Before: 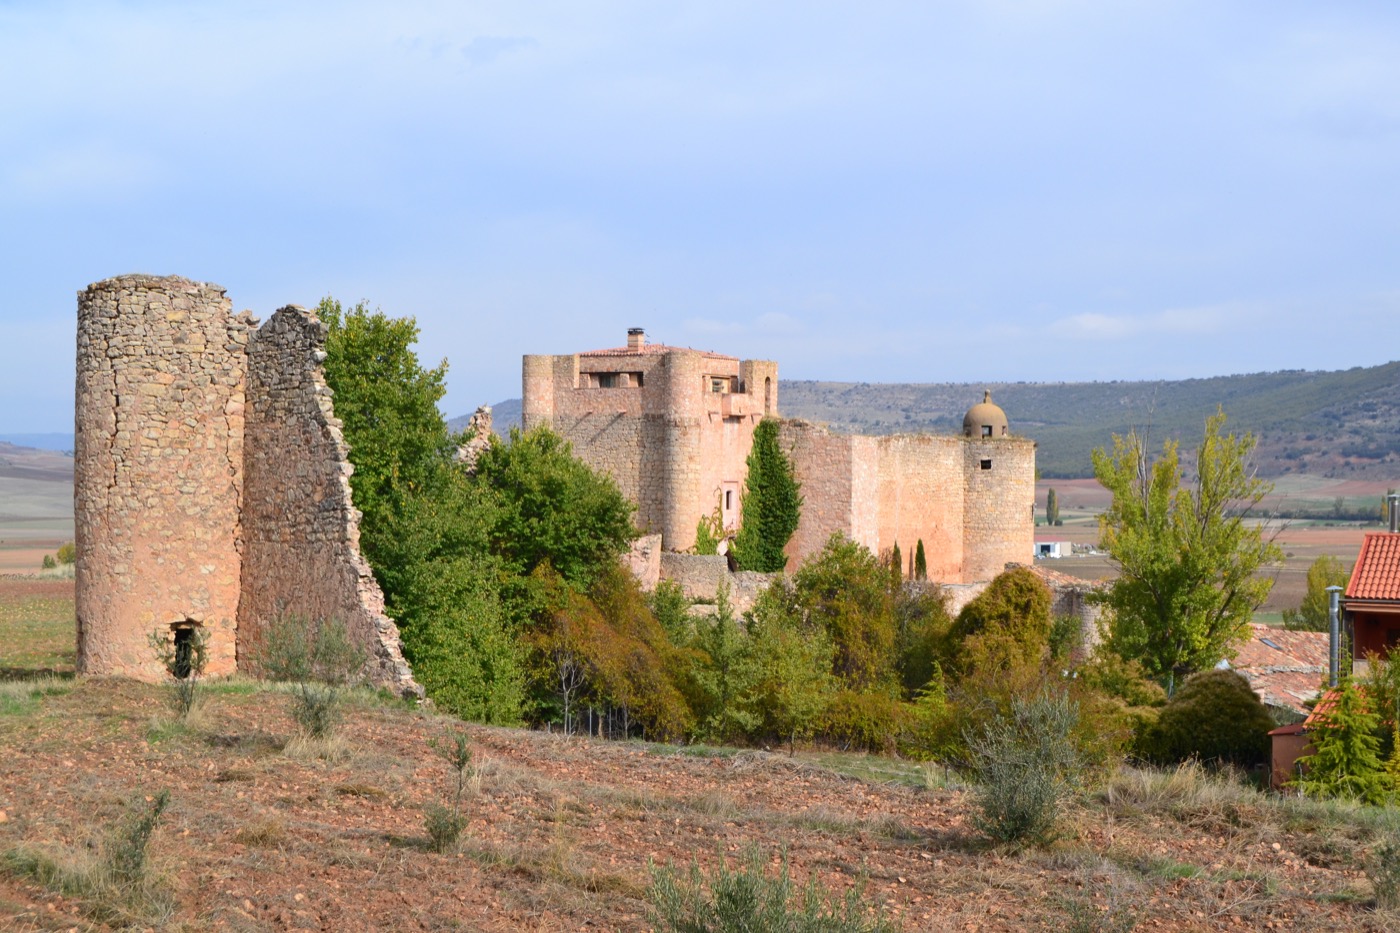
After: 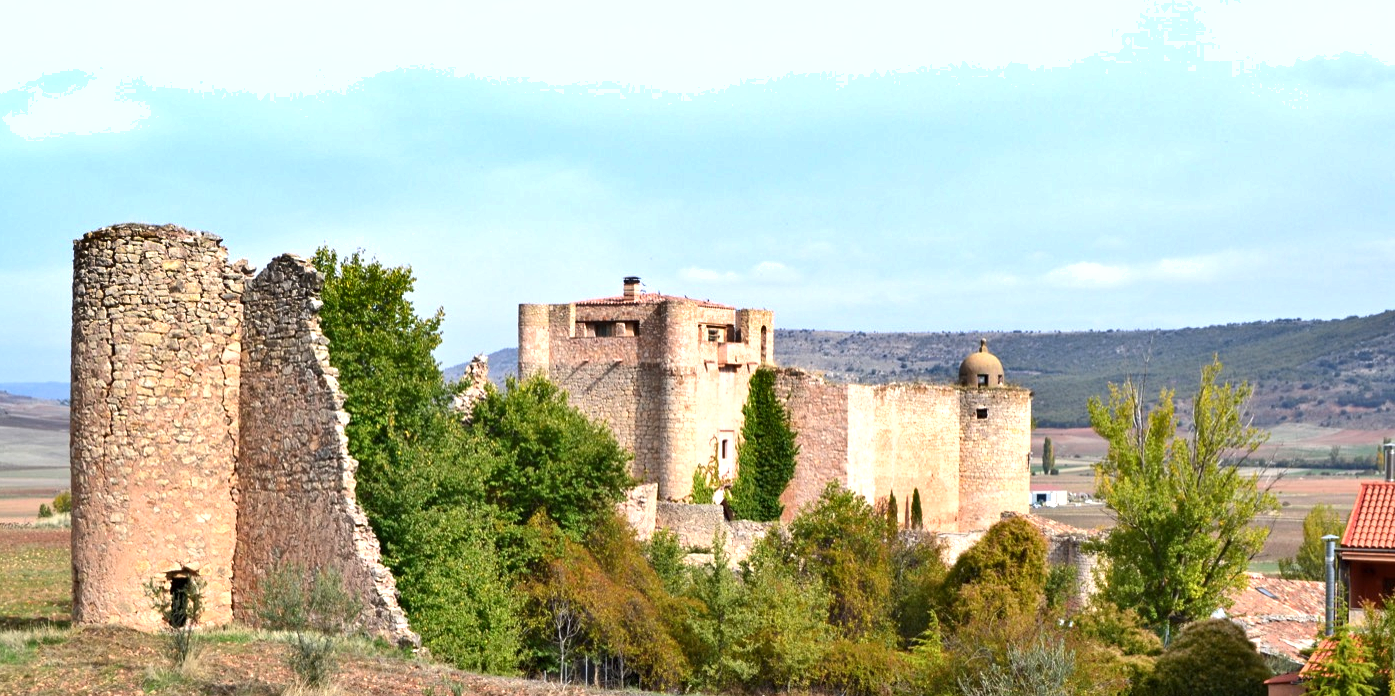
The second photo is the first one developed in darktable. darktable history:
crop: left 0.348%, top 5.48%, bottom 19.825%
exposure: black level correction 0, exposure 0.598 EV, compensate highlight preservation false
shadows and highlights: soften with gaussian
contrast equalizer: y [[0.5, 0.542, 0.583, 0.625, 0.667, 0.708], [0.5 ×6], [0.5 ×6], [0 ×6], [0 ×6]], mix 0.295
